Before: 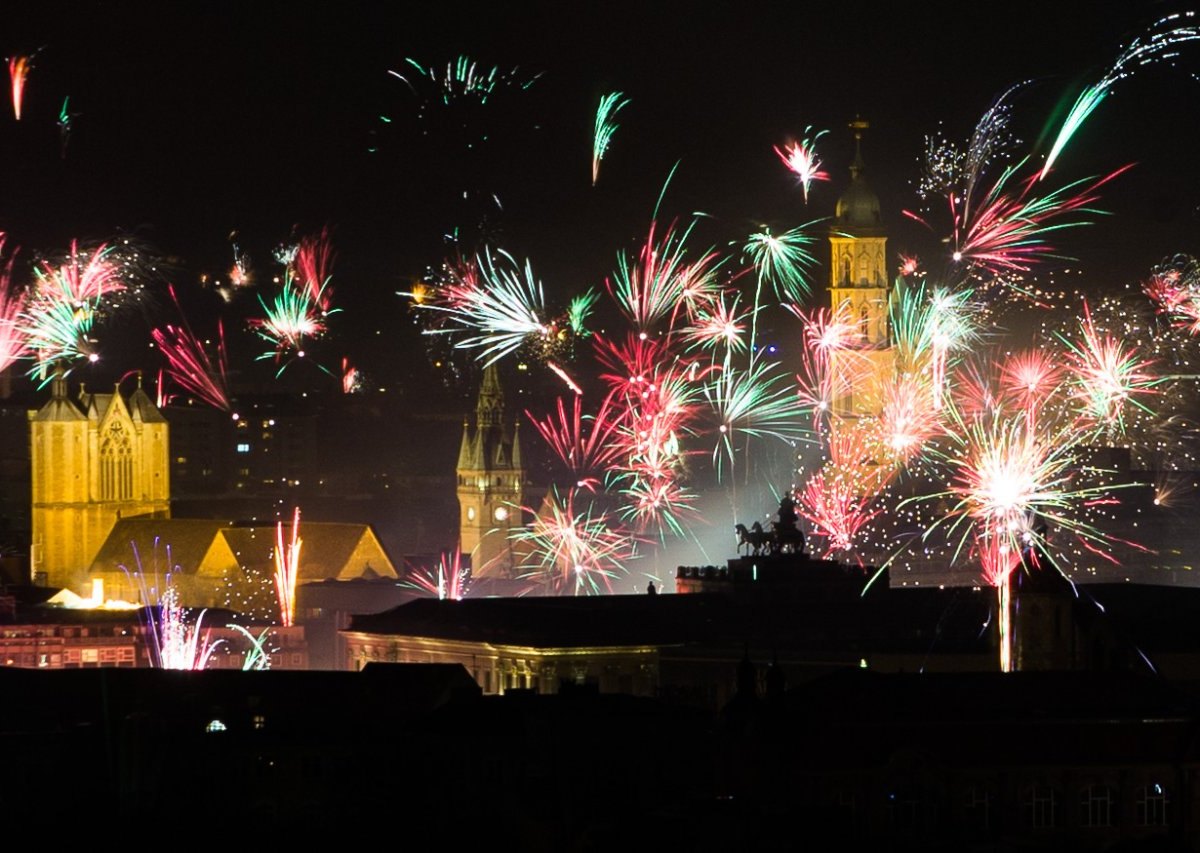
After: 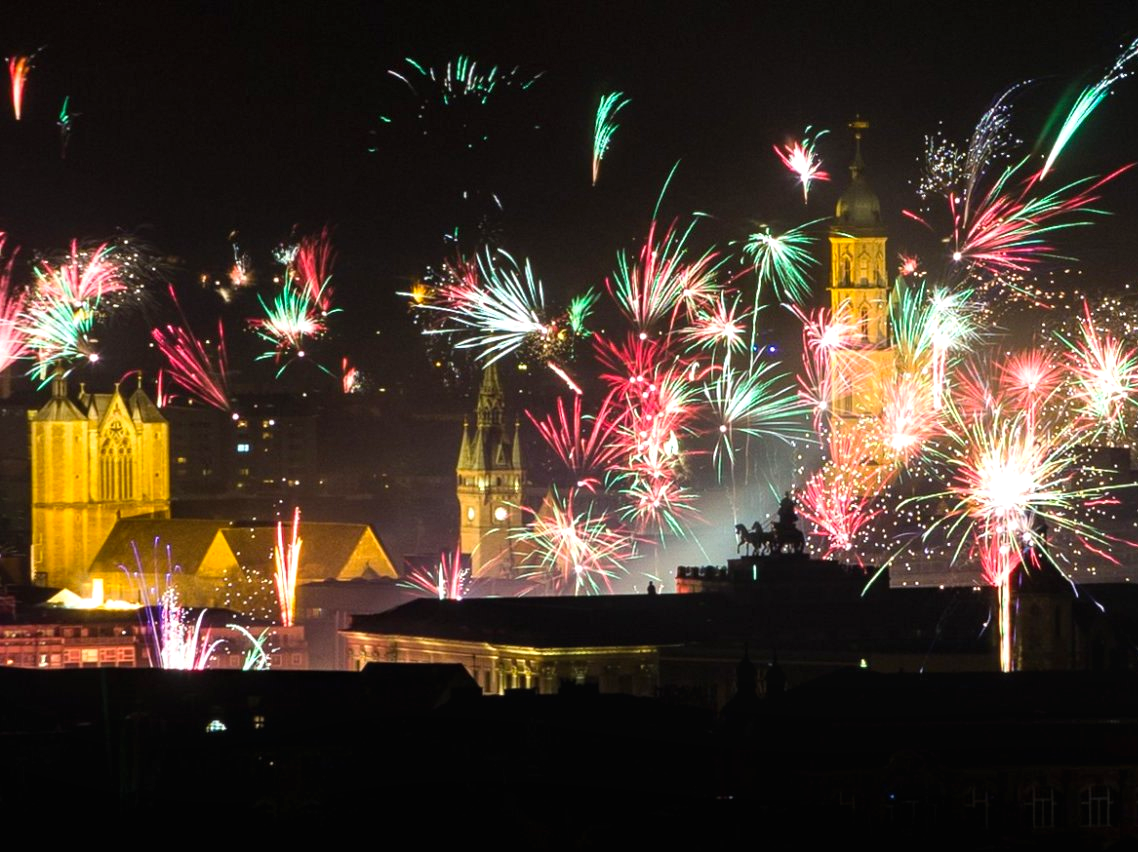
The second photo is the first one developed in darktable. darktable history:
crop and rotate: right 5.096%
exposure: black level correction 0.001, exposure 0.499 EV, compensate highlight preservation false
color balance rgb: perceptual saturation grading › global saturation -0.283%, global vibrance 20%
local contrast: detail 110%
